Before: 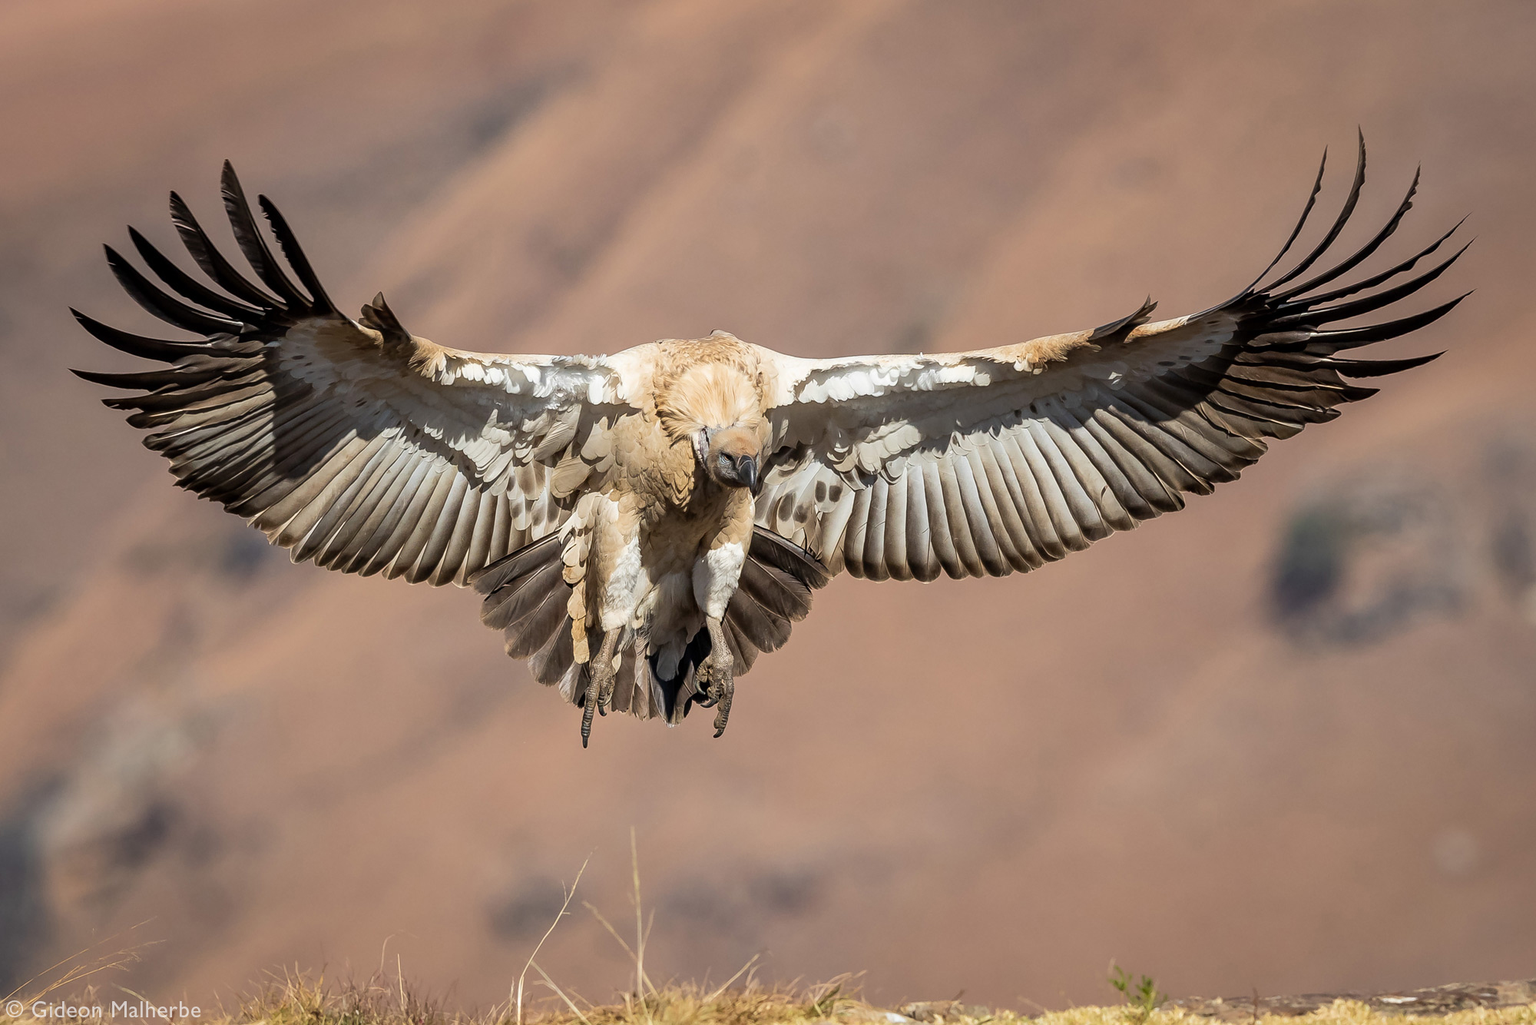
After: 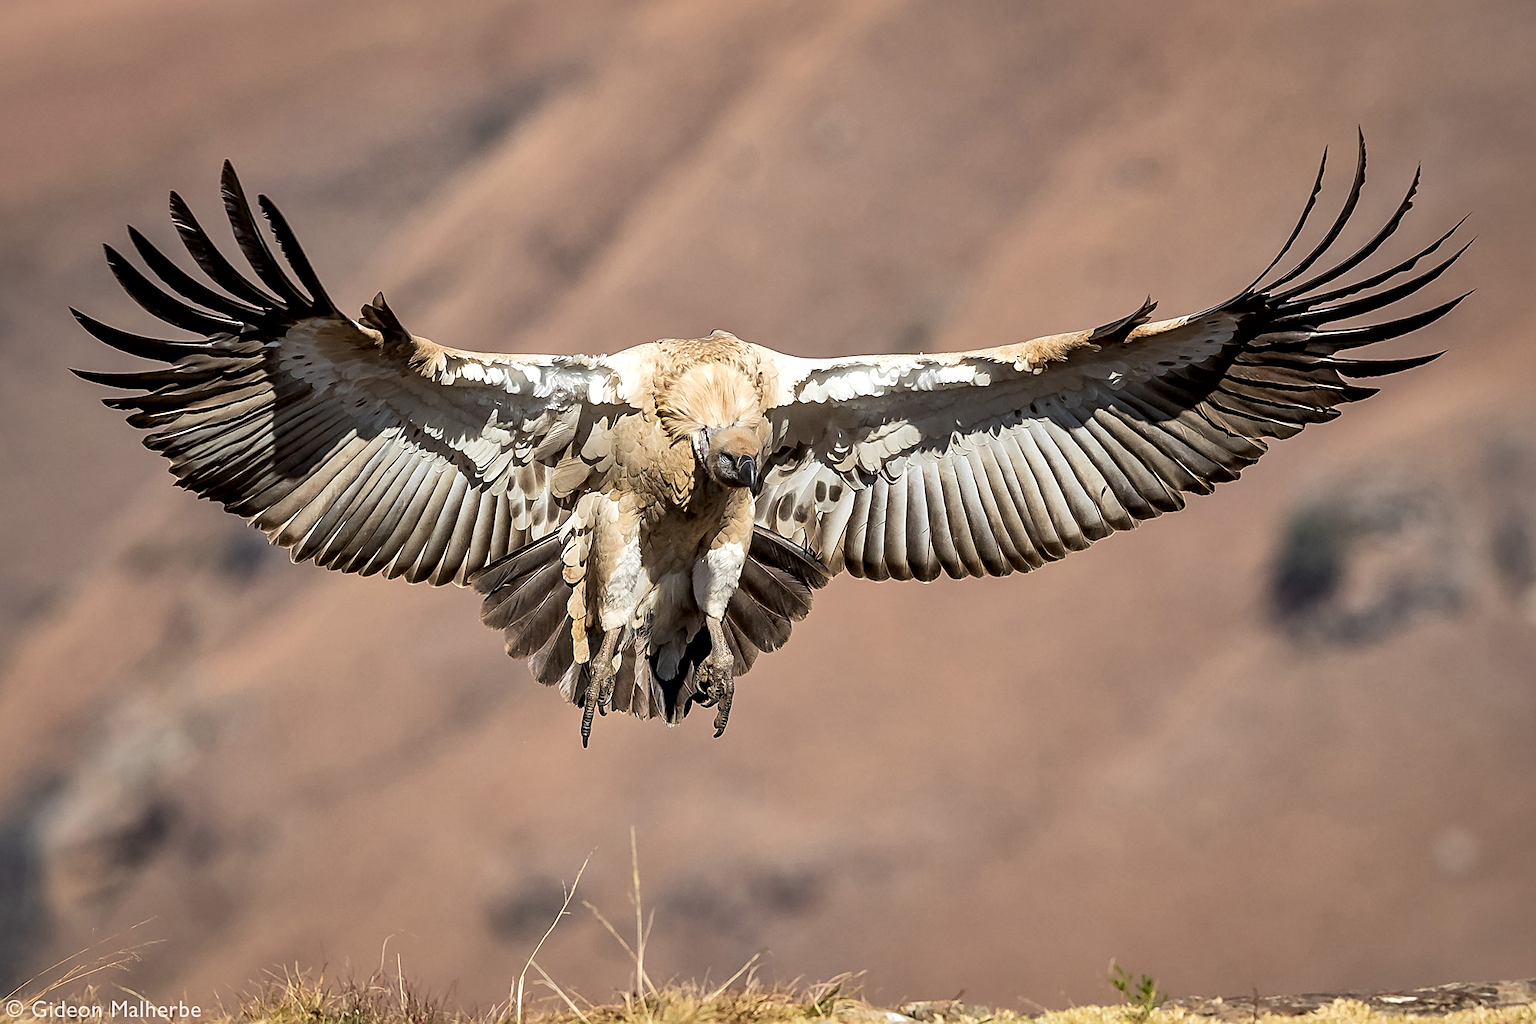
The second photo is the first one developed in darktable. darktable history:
local contrast: mode bilateral grid, contrast 24, coarseness 60, detail 152%, midtone range 0.2
sharpen: on, module defaults
